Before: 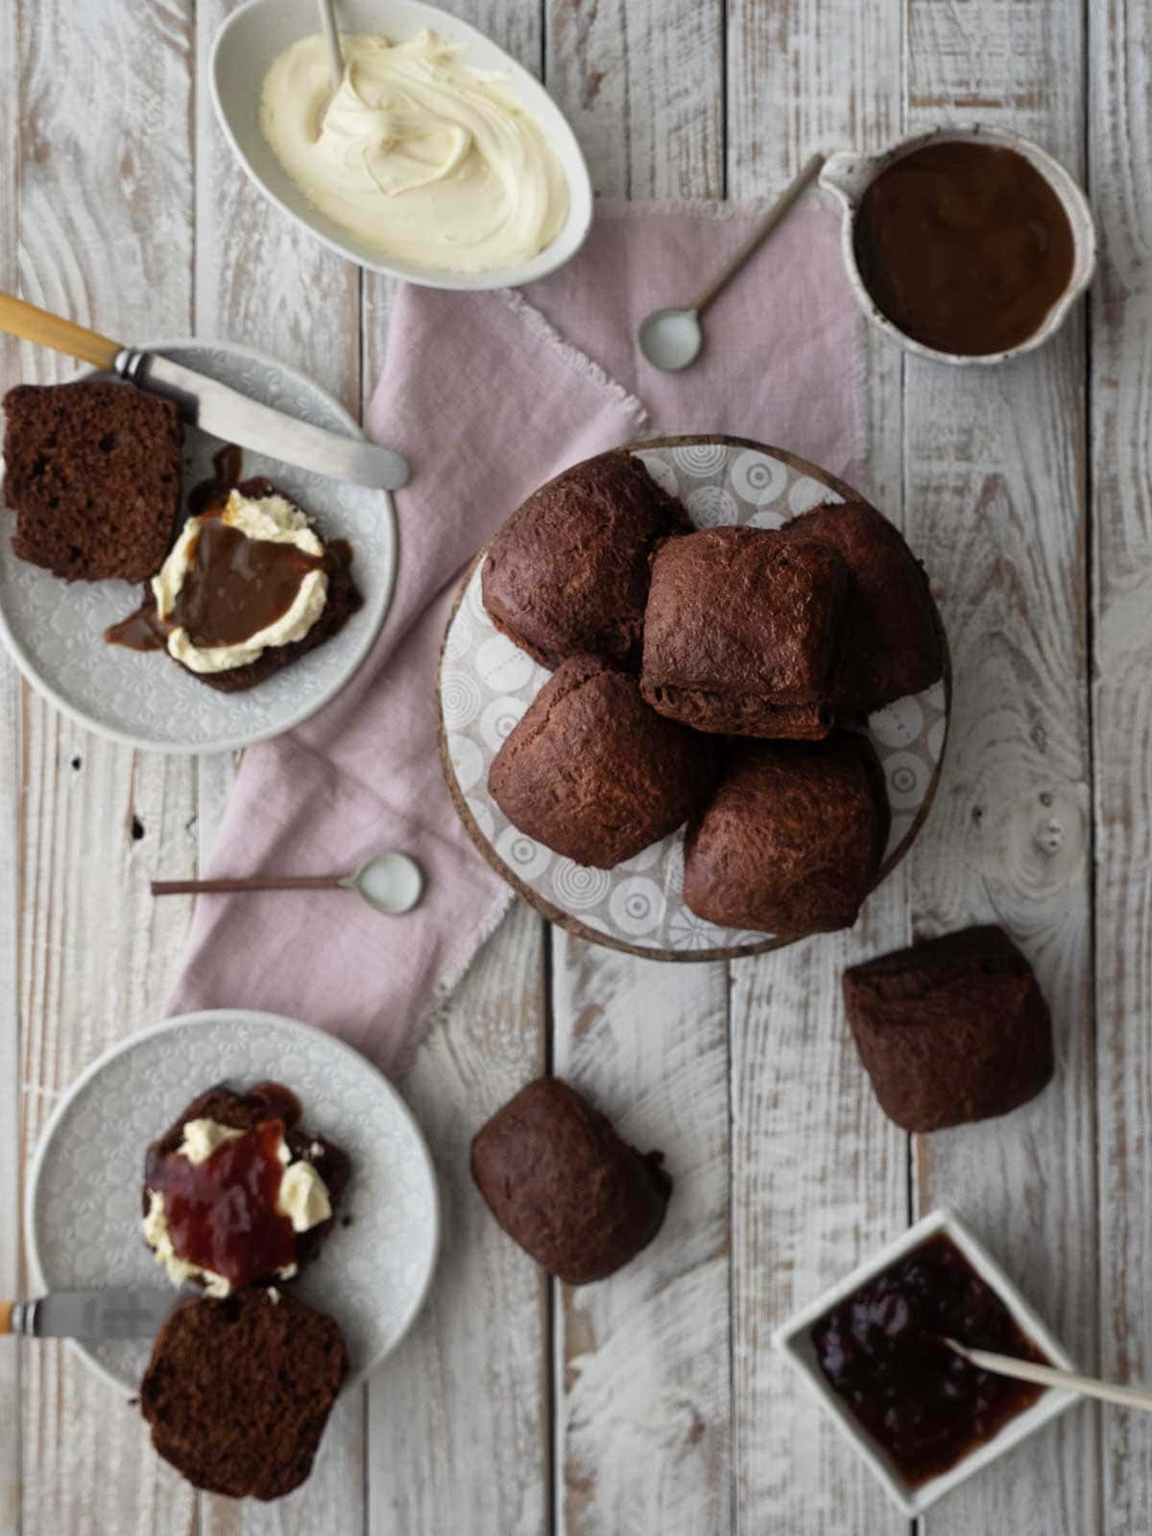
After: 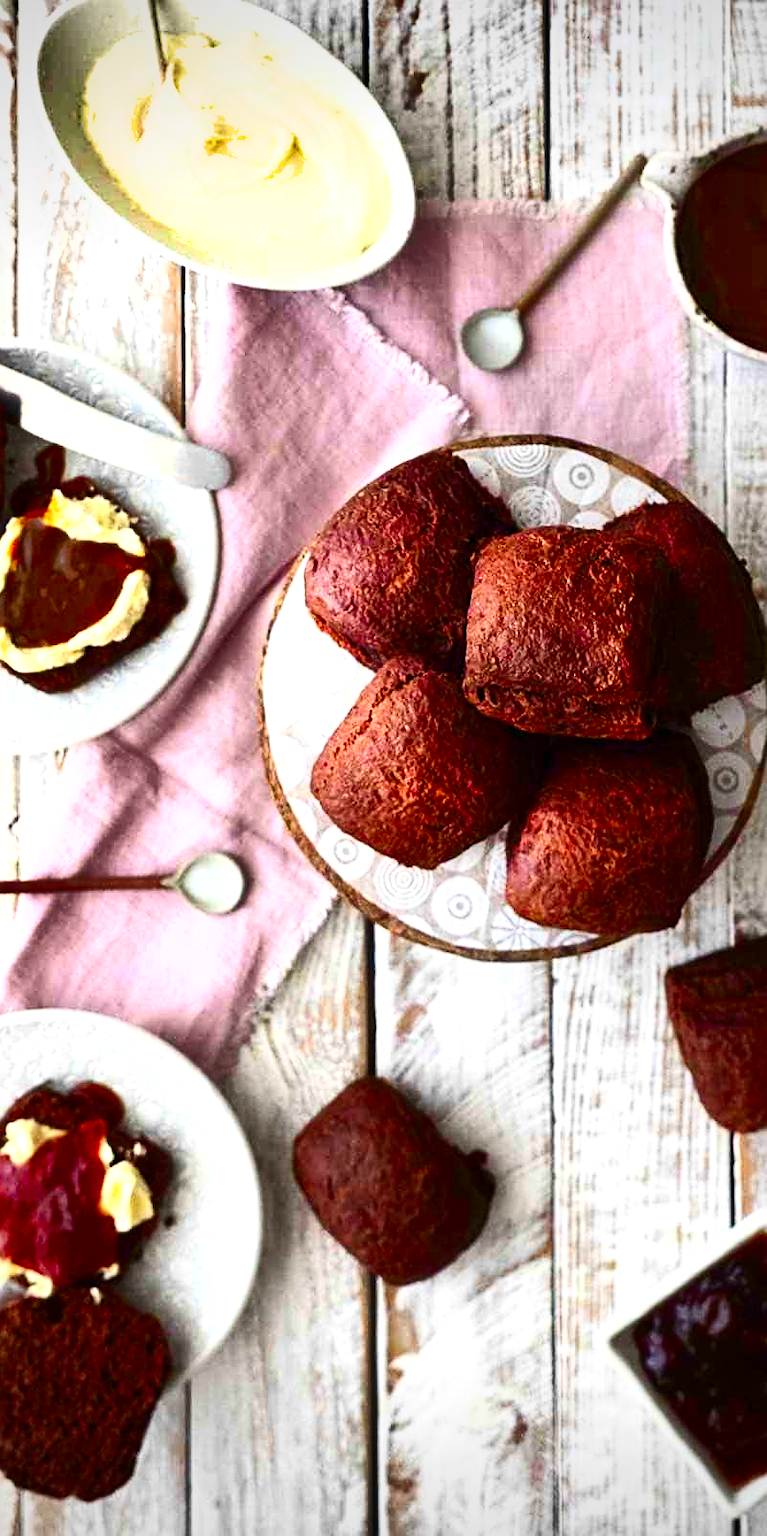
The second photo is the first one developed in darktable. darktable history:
sharpen: on, module defaults
exposure: exposure 0.935 EV, compensate highlight preservation false
contrast brightness saturation: contrast 0.26, brightness 0.02, saturation 0.87
vignetting: fall-off start 74.49%, fall-off radius 65.9%, brightness -0.628, saturation -0.68
crop: left 15.419%, right 17.914%
color balance rgb: linear chroma grading › shadows 19.44%, linear chroma grading › highlights 3.42%, linear chroma grading › mid-tones 10.16%
shadows and highlights: radius 171.16, shadows 27, white point adjustment 3.13, highlights -67.95, soften with gaussian
